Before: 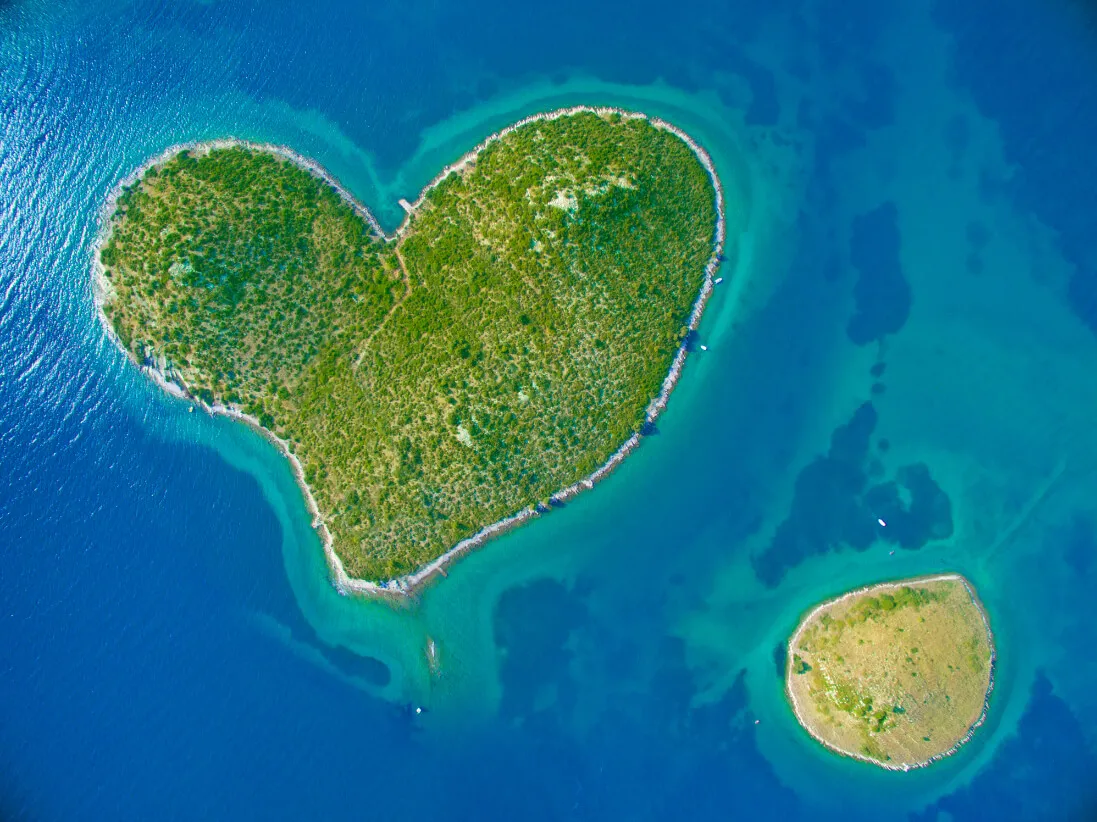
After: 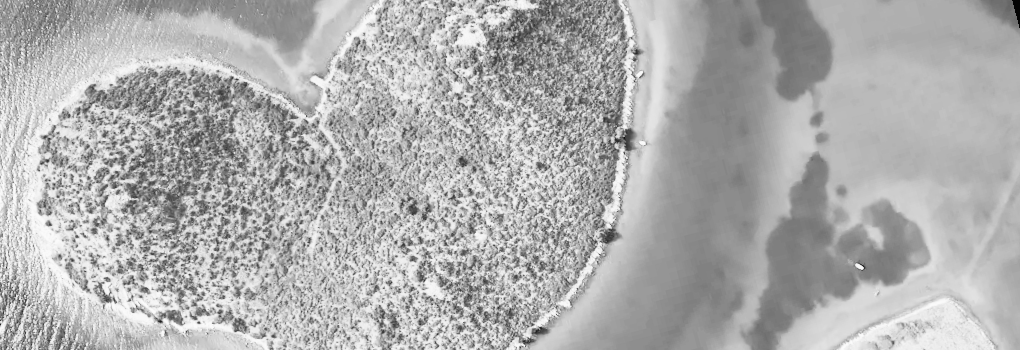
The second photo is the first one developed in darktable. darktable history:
color balance rgb: shadows lift › chroma 2%, shadows lift › hue 247.2°, power › chroma 0.3%, power › hue 25.2°, highlights gain › chroma 3%, highlights gain › hue 60°, global offset › luminance 0.75%, perceptual saturation grading › global saturation 20%, perceptual saturation grading › highlights -20%, perceptual saturation grading › shadows 30%, global vibrance 20%
rotate and perspective: rotation -14.8°, crop left 0.1, crop right 0.903, crop top 0.25, crop bottom 0.748
levels: levels [0, 0.51, 1]
white balance: red 0.948, green 1.02, blue 1.176
rgb curve: curves: ch0 [(0, 0) (0.21, 0.15) (0.24, 0.21) (0.5, 0.75) (0.75, 0.96) (0.89, 0.99) (1, 1)]; ch1 [(0, 0.02) (0.21, 0.13) (0.25, 0.2) (0.5, 0.67) (0.75, 0.9) (0.89, 0.97) (1, 1)]; ch2 [(0, 0.02) (0.21, 0.13) (0.25, 0.2) (0.5, 0.67) (0.75, 0.9) (0.89, 0.97) (1, 1)], compensate middle gray true
crop and rotate: top 4.848%, bottom 29.503%
monochrome: on, module defaults
